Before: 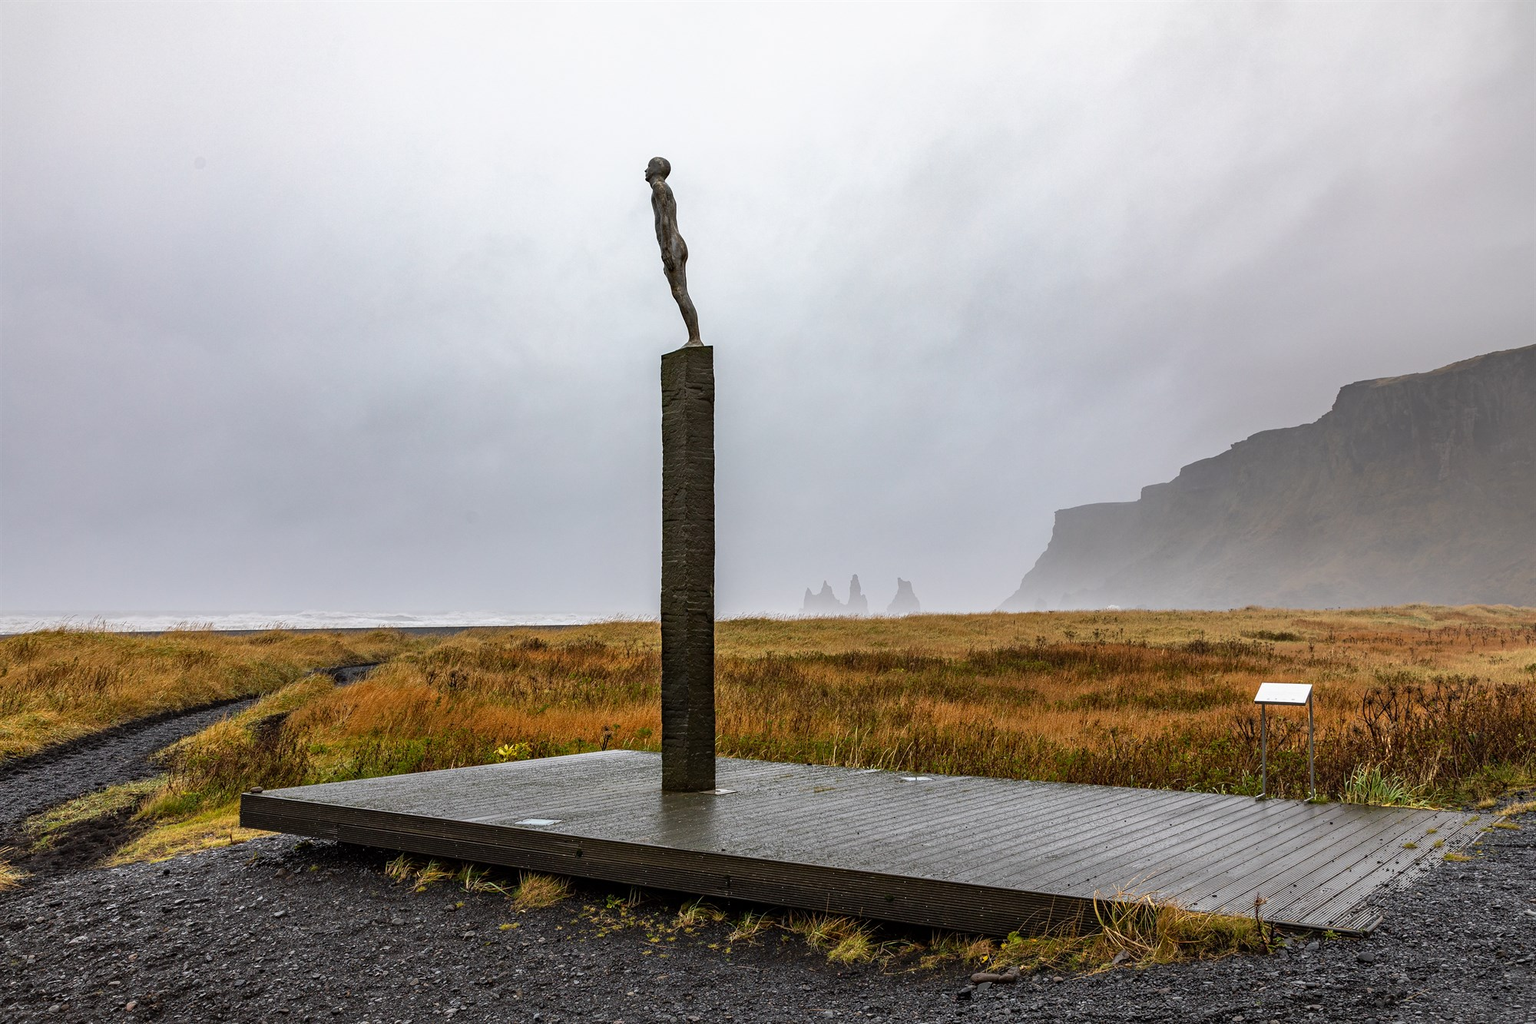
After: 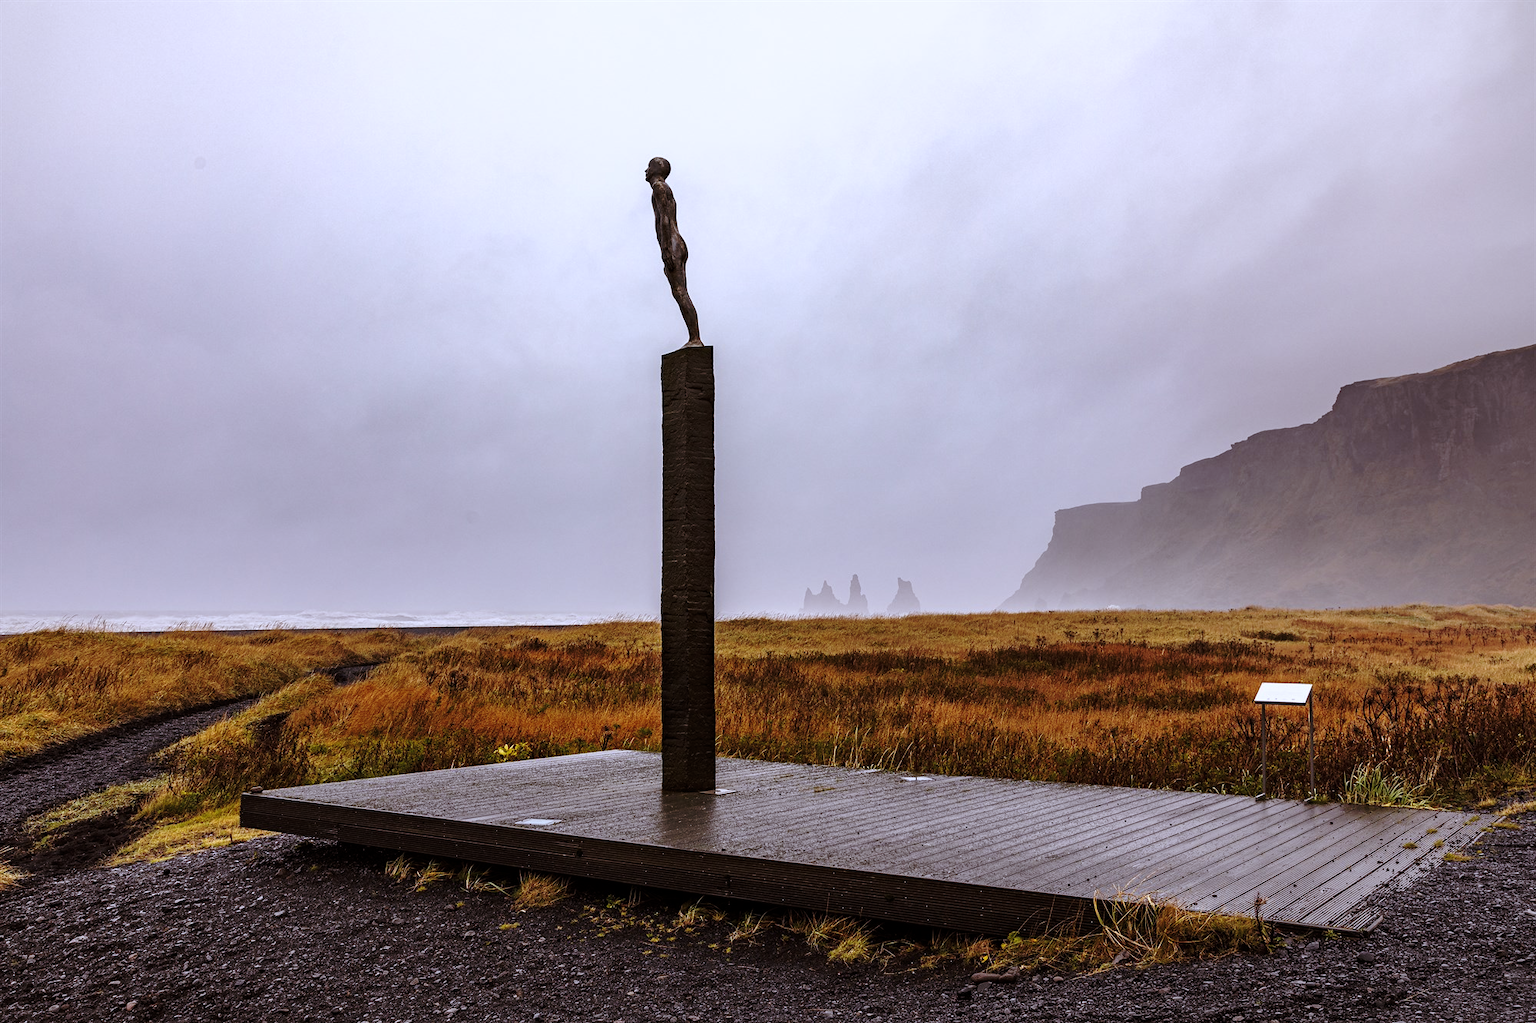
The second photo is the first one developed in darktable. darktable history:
rgb levels: mode RGB, independent channels, levels [[0, 0.5, 1], [0, 0.521, 1], [0, 0.536, 1]]
white balance: red 0.967, blue 1.119, emerald 0.756
base curve: curves: ch0 [(0, 0) (0.073, 0.04) (0.157, 0.139) (0.492, 0.492) (0.758, 0.758) (1, 1)], preserve colors none
color correction: saturation 0.8
